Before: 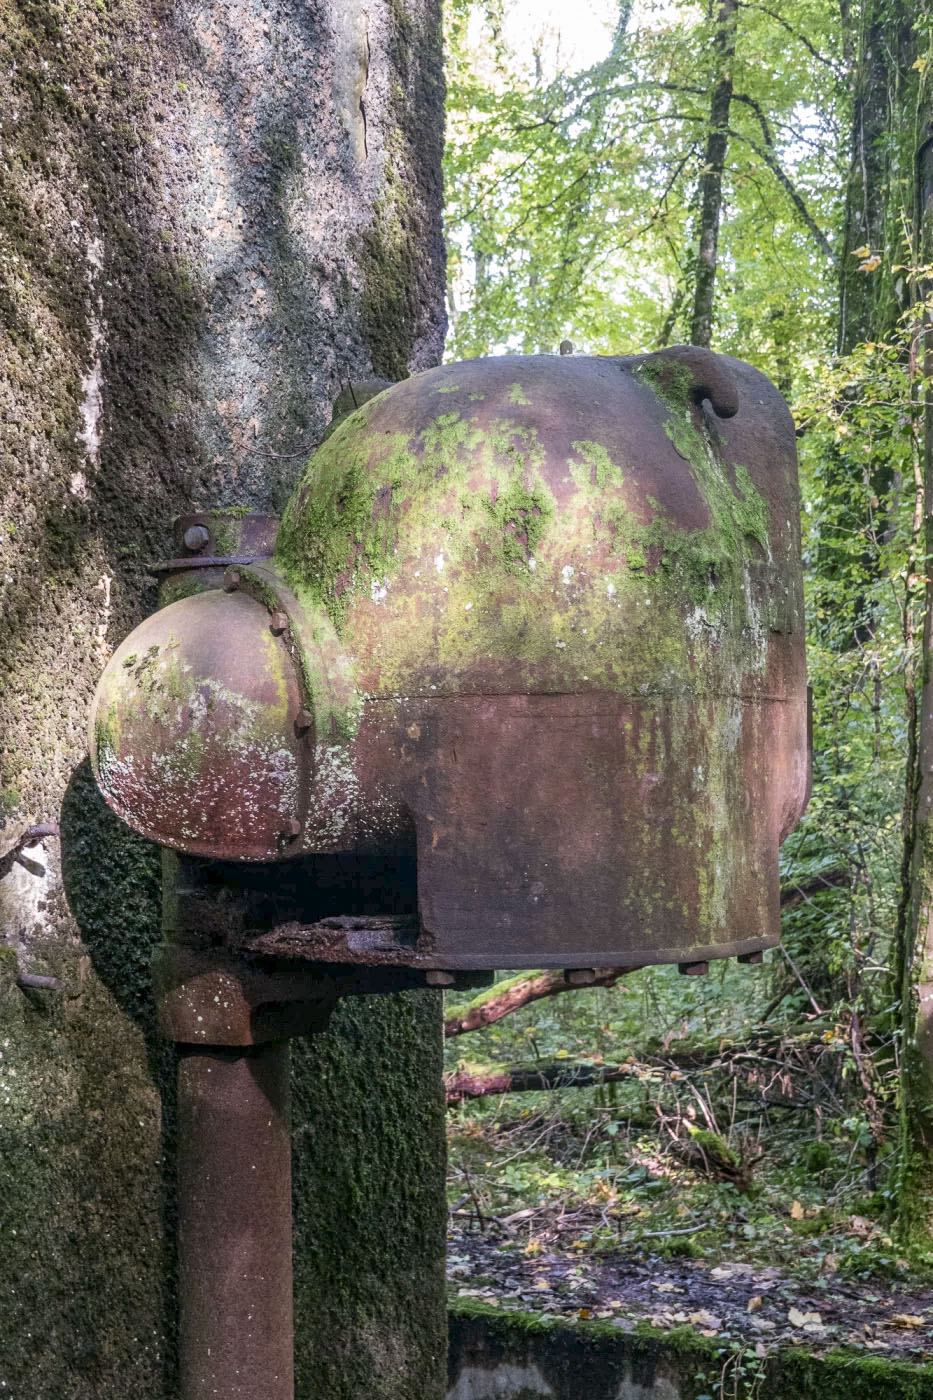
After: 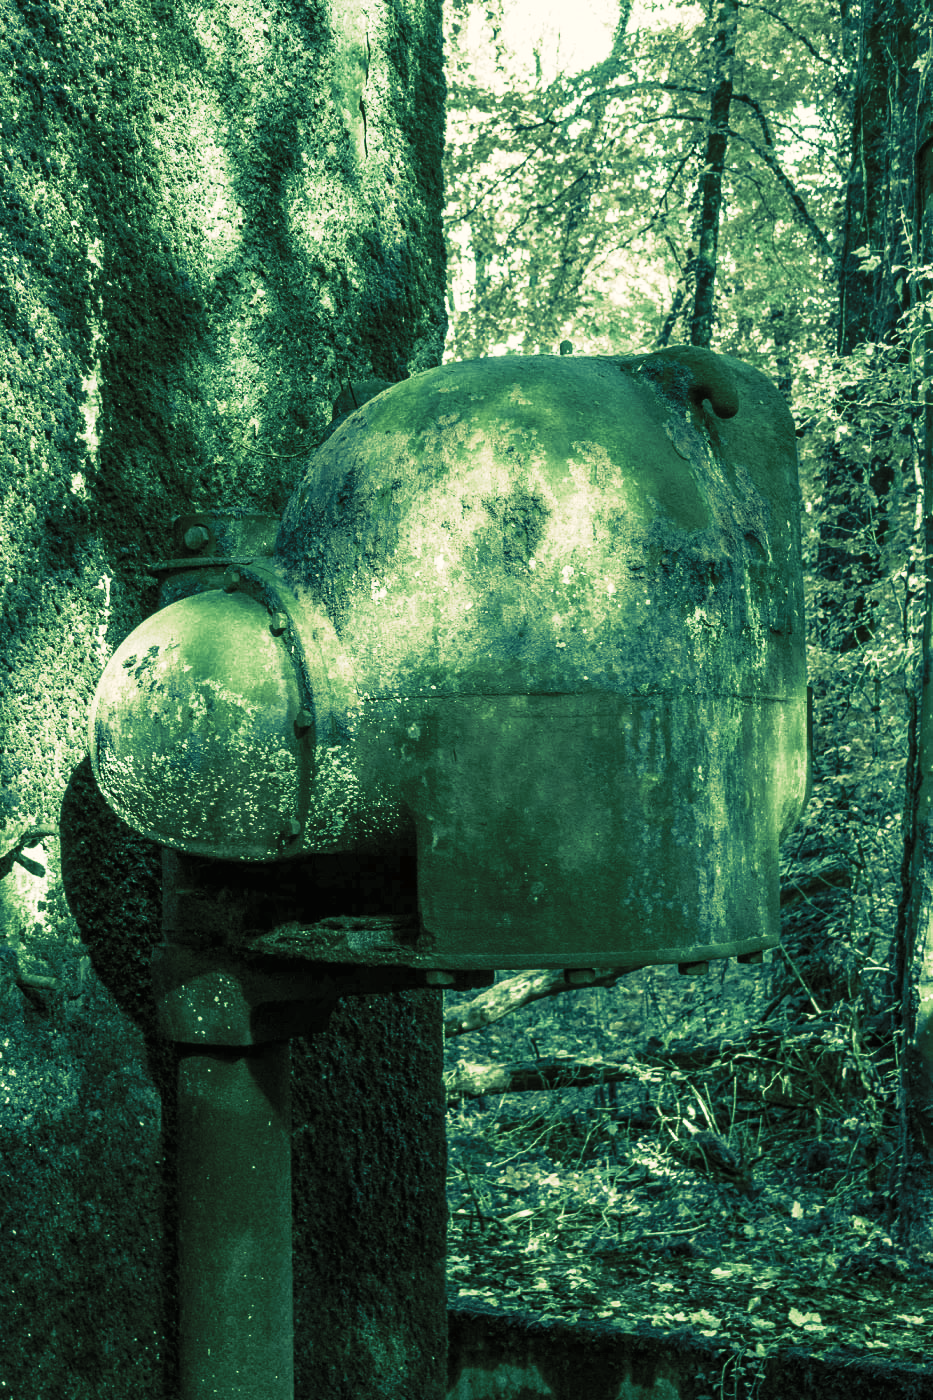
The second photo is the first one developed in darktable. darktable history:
tone curve: curves: ch0 [(0, 0) (0.003, 0.007) (0.011, 0.01) (0.025, 0.016) (0.044, 0.025) (0.069, 0.036) (0.1, 0.052) (0.136, 0.073) (0.177, 0.103) (0.224, 0.135) (0.277, 0.177) (0.335, 0.233) (0.399, 0.303) (0.468, 0.376) (0.543, 0.469) (0.623, 0.581) (0.709, 0.723) (0.801, 0.863) (0.898, 0.938) (1, 1)], preserve colors none
color look up table: target L [84.17, 79.09, 82.61, 94.25, 51.02, 52.07, 15.8, 69.95, 7.855, 61.06, 46.55, 6.884, 8.768, 1.221, 0.604, 92.97, 88.5, 87.97, 68.68, 61.4, 83.4, 75.33, 82.85, 46.72, 58.43, 36.66, 42.08, 25.09, 94.46, 82.64, 92.94, 94.12, 87.49, 63.05, 48.34, 61.63, 66.69, 9.351, 40.14, 28.48, 42.51, 5.452, 0.347, 63.08, 21.36, 44.38, 10.07, 45.34, 7.855], target a [-2.557, -6.534, -4.539, -0.129, -21.87, -22.18, -12.64, -15.21, -5.186, -23.93, -21.78, -4.316, -6.179, -0.852, -0.47, -1.457, -1.335, -2.138, -16.68, -24.82, -0.76, -7.953, -3.168, -20.46, -24.56, -17.03, -20.37, -16.74, -1.12, -2.533, -1.67, -0.807, -1.471, -23.82, -20.81, -24.76, -18.69, -6.069, -19.37, -16.89, -20.42, -3.537, -0.276, -23.6, -15.16, -21.27, -6.716, -21.14, -5.186], target b [14.82, 15.43, 16.21, 9.497, -1.021, 0.936, 11.13, 18.3, 5.22, 15.93, -0.667, 4.446, 5.436, 0.673, 0.305, 12.68, 14.97, 14.77, 20.01, 17.49, 13.92, 15.63, 14.37, -3.995, 12.82, 5.105, 1.658, 11.97, 9.787, 14.72, 13.39, 10.49, 16.19, 19.57, -3.669, 18.6, 18.91, 5.636, 4.185, 10.25, 1.162, 2.949, 0.209, 19.62, 13.59, 1.012, 5.422, -2.064, 5.22], num patches 49
